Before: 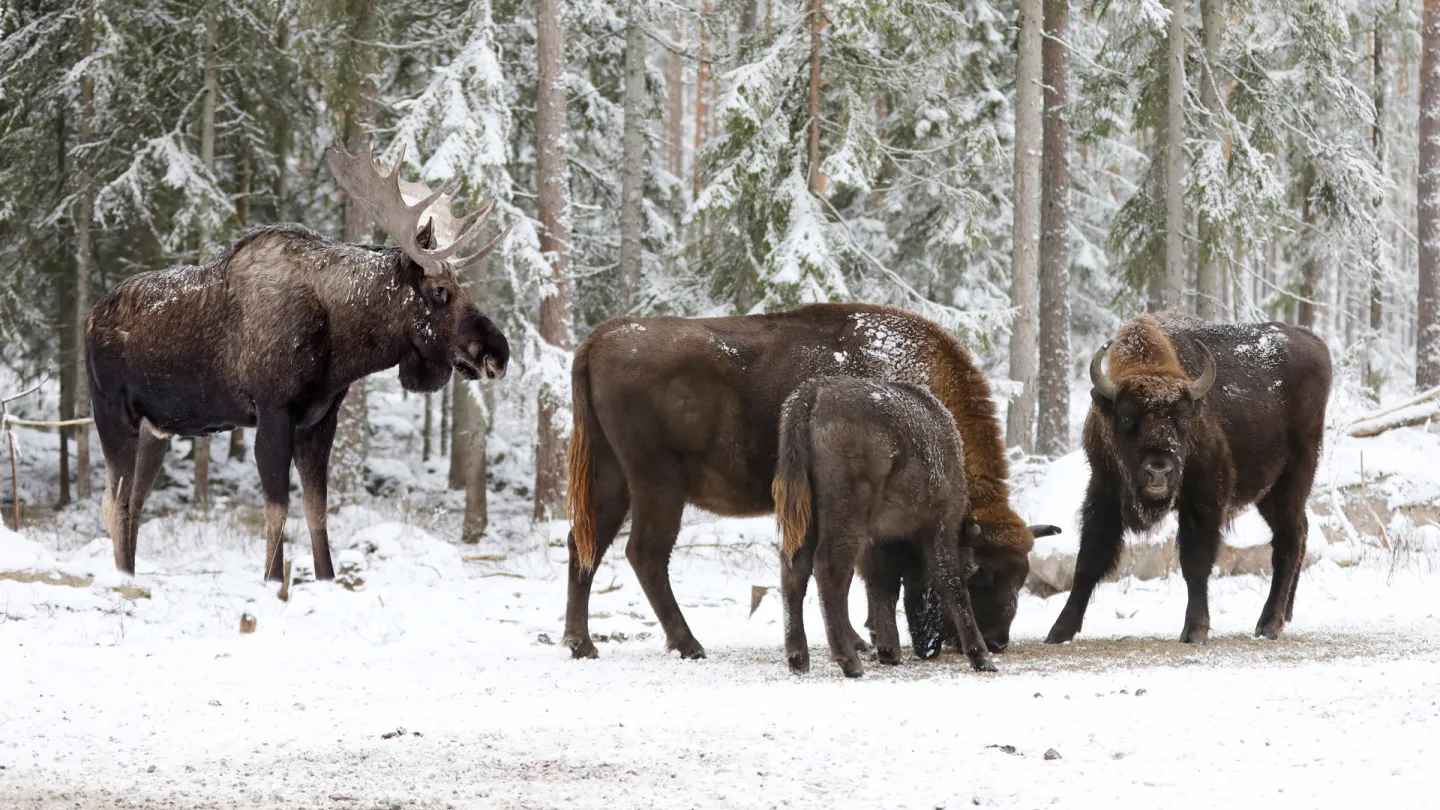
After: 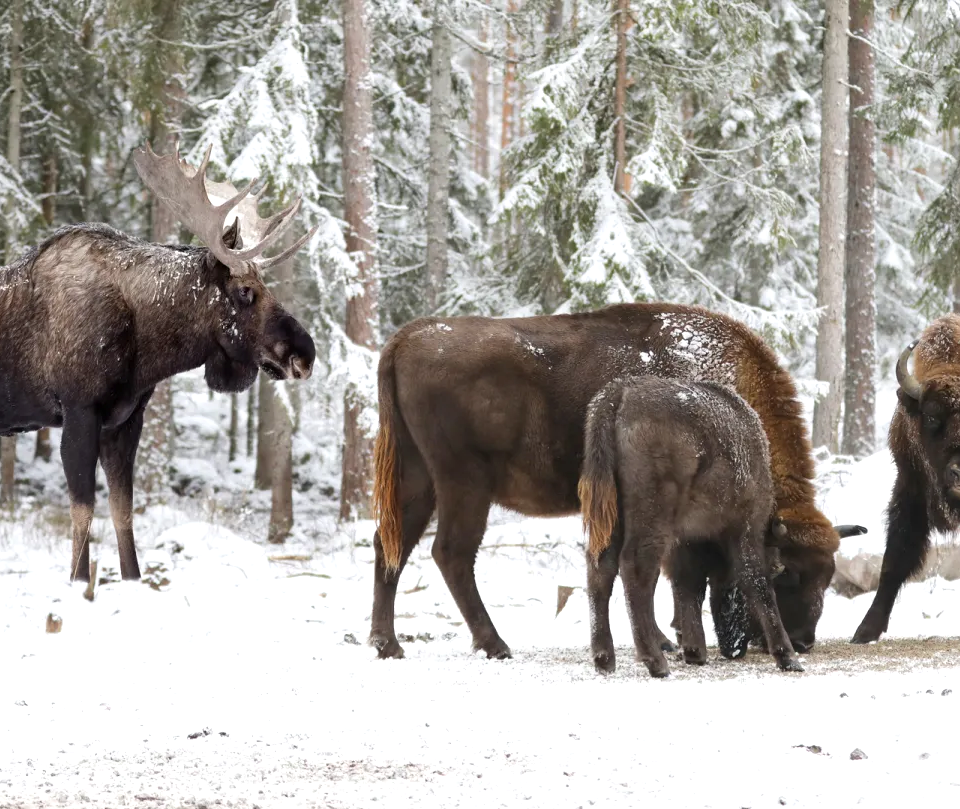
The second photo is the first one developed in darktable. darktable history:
exposure: exposure 0.3 EV, compensate highlight preservation false
crop and rotate: left 13.537%, right 19.796%
